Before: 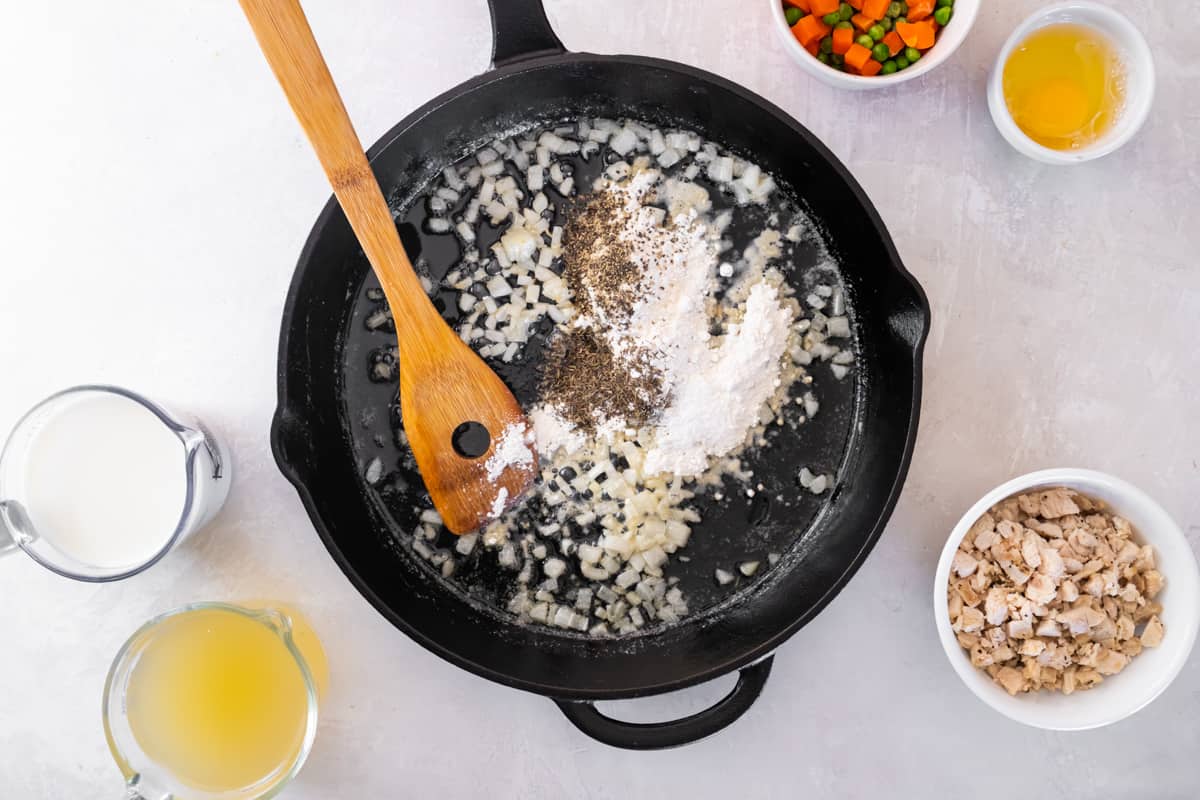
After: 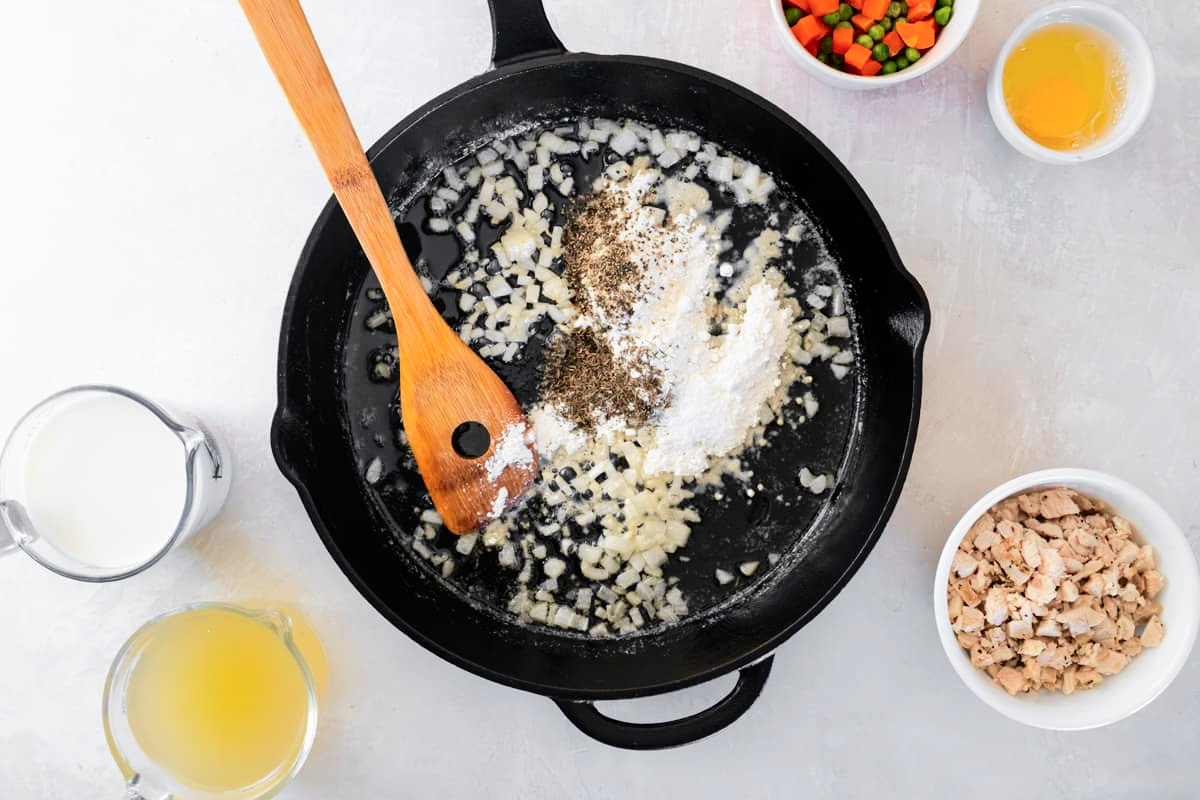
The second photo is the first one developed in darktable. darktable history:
tone curve: curves: ch0 [(0.003, 0) (0.066, 0.031) (0.16, 0.089) (0.269, 0.218) (0.395, 0.408) (0.517, 0.56) (0.684, 0.734) (0.791, 0.814) (1, 1)]; ch1 [(0, 0) (0.164, 0.115) (0.337, 0.332) (0.39, 0.398) (0.464, 0.461) (0.501, 0.5) (0.507, 0.5) (0.534, 0.532) (0.577, 0.59) (0.652, 0.681) (0.733, 0.764) (0.819, 0.823) (1, 1)]; ch2 [(0, 0) (0.337, 0.382) (0.464, 0.476) (0.501, 0.5) (0.527, 0.54) (0.551, 0.565) (0.628, 0.632) (0.689, 0.686) (1, 1)], color space Lab, independent channels, preserve colors none
